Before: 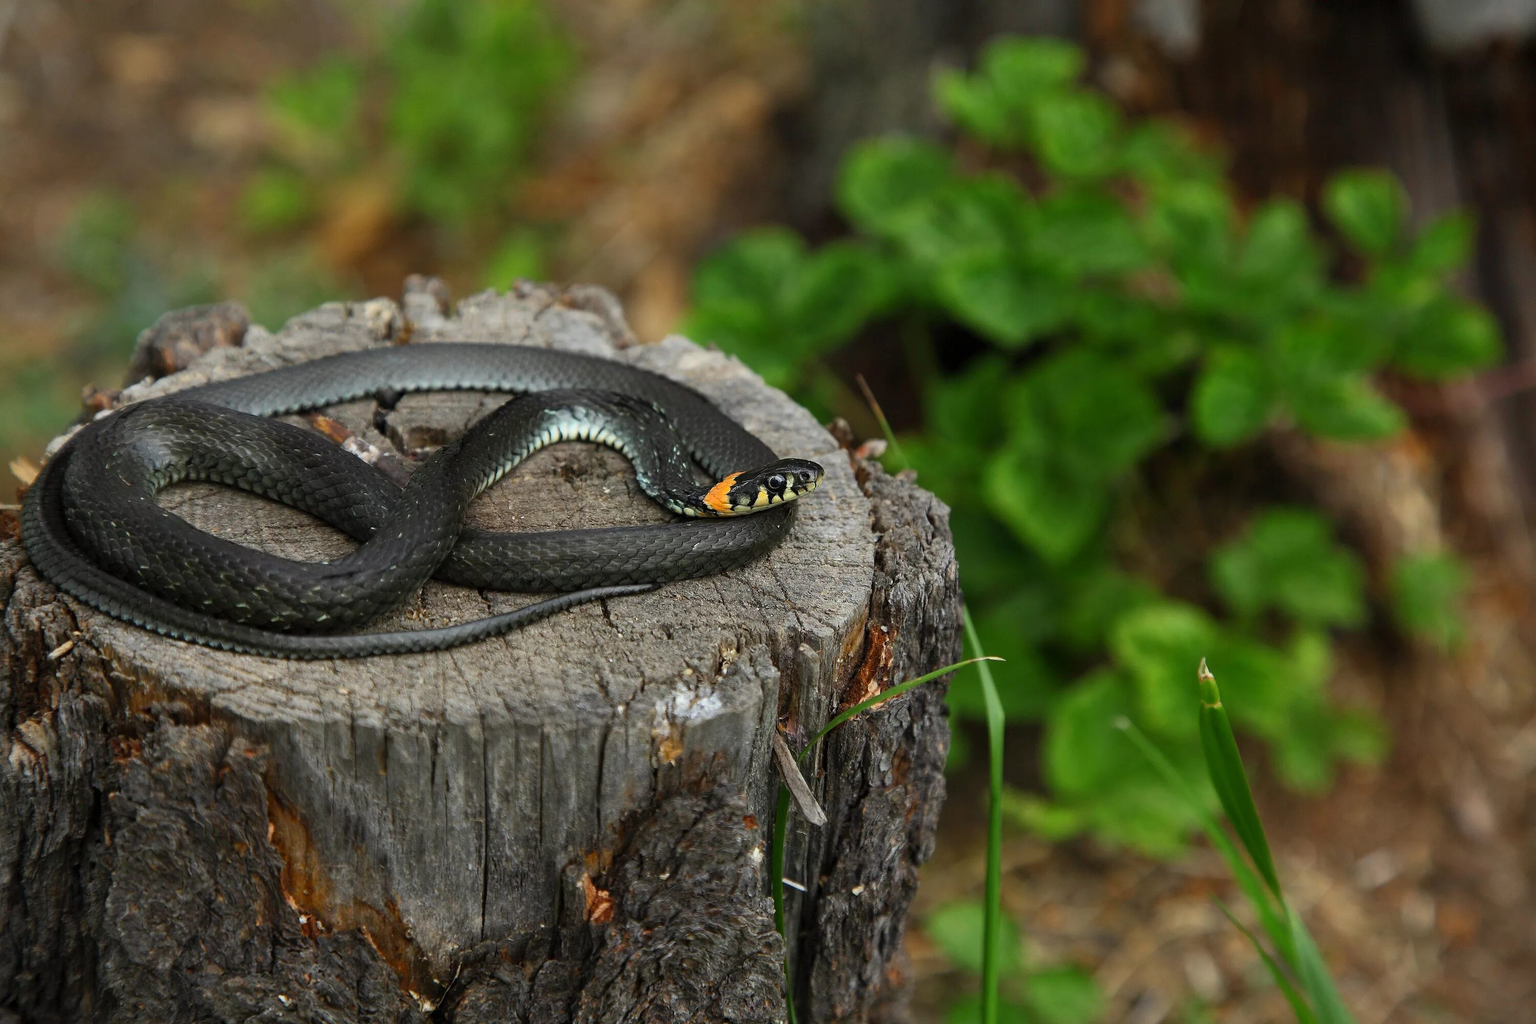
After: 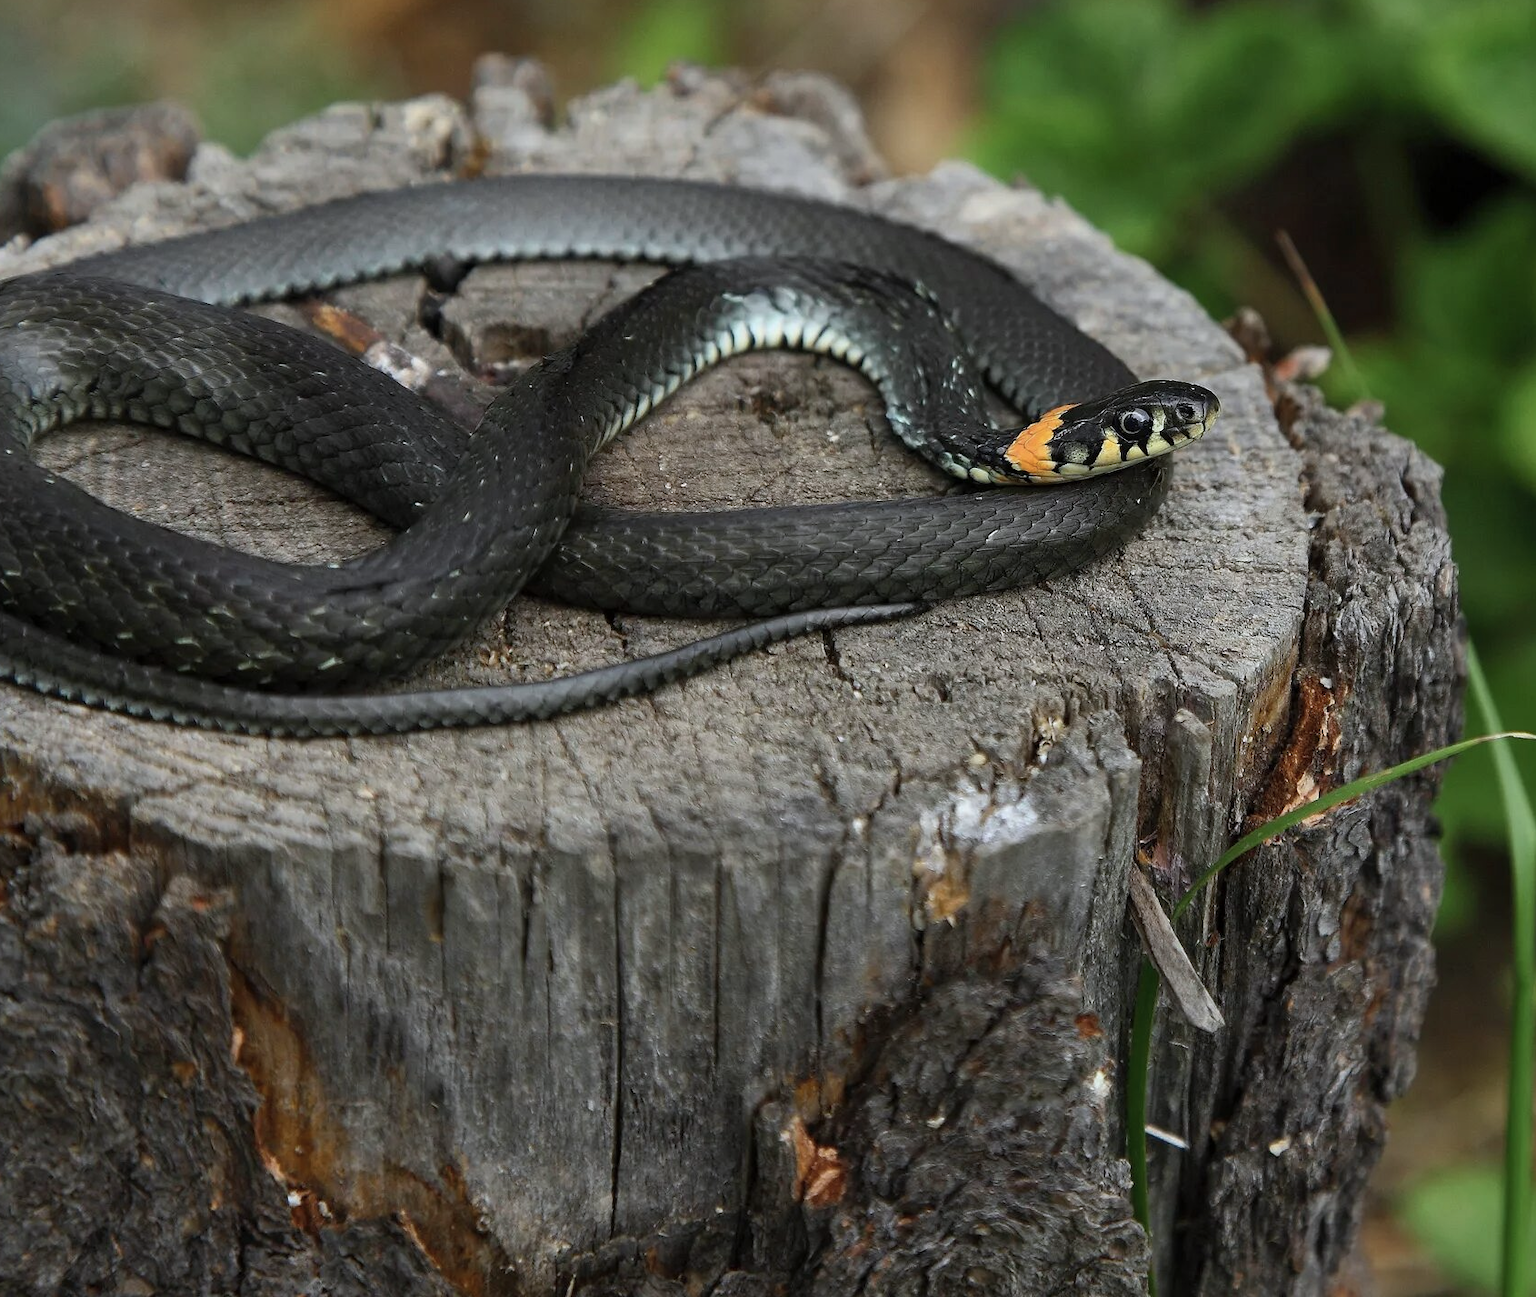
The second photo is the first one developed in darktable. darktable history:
crop: left 8.966%, top 23.852%, right 34.699%, bottom 4.703%
white balance: red 0.983, blue 1.036
color correction: saturation 0.8
tone curve: color space Lab, linked channels, preserve colors none
